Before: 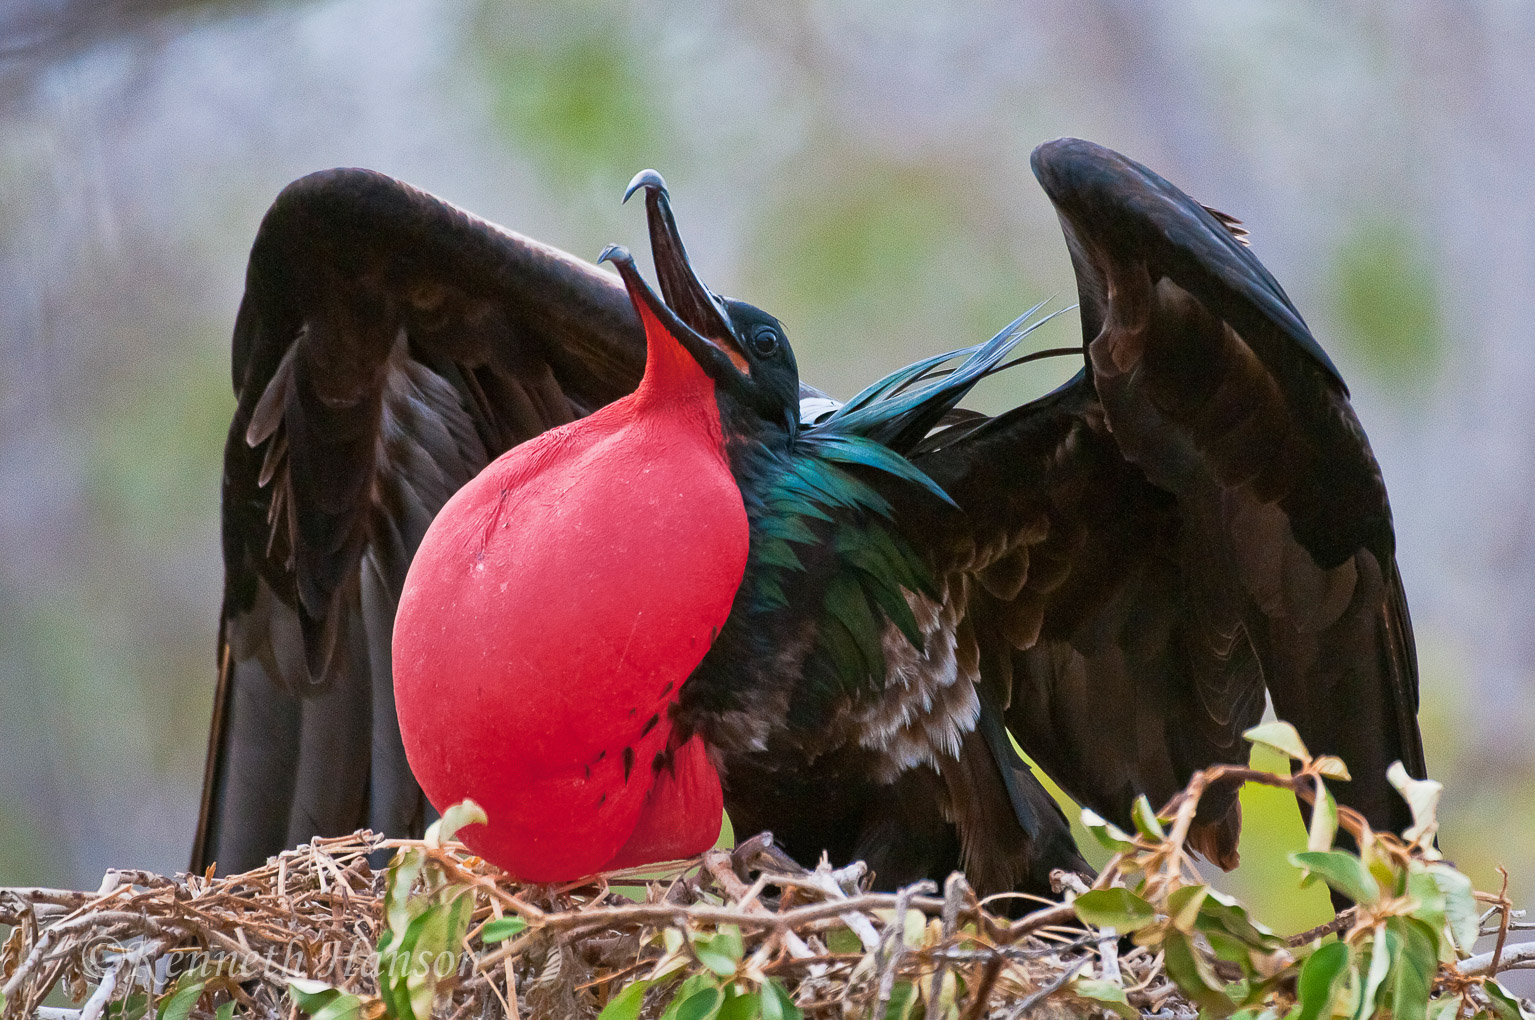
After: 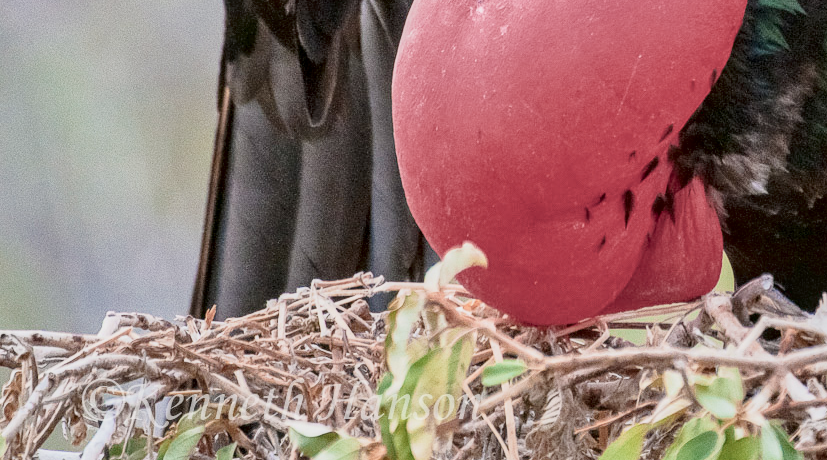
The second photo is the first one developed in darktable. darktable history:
crop and rotate: top 54.621%, right 46.119%, bottom 0.223%
exposure: black level correction 0, exposure 0.701 EV, compensate highlight preservation false
color zones: curves: ch1 [(0, 0.469) (0.072, 0.457) (0.243, 0.494) (0.429, 0.5) (0.571, 0.5) (0.714, 0.5) (0.857, 0.5) (1, 0.469)]; ch2 [(0, 0.499) (0.143, 0.467) (0.242, 0.436) (0.429, 0.493) (0.571, 0.5) (0.714, 0.5) (0.857, 0.5) (1, 0.499)]
local contrast: on, module defaults
filmic rgb: black relative exposure -13.96 EV, white relative exposure 7.95 EV, threshold 3.04 EV, hardness 3.74, latitude 49.85%, contrast 0.514, iterations of high-quality reconstruction 10, enable highlight reconstruction true
tone curve: curves: ch0 [(0, 0) (0.003, 0.002) (0.011, 0.002) (0.025, 0.002) (0.044, 0.002) (0.069, 0.002) (0.1, 0.003) (0.136, 0.008) (0.177, 0.03) (0.224, 0.058) (0.277, 0.139) (0.335, 0.233) (0.399, 0.363) (0.468, 0.506) (0.543, 0.649) (0.623, 0.781) (0.709, 0.88) (0.801, 0.956) (0.898, 0.994) (1, 1)], color space Lab, independent channels, preserve colors none
